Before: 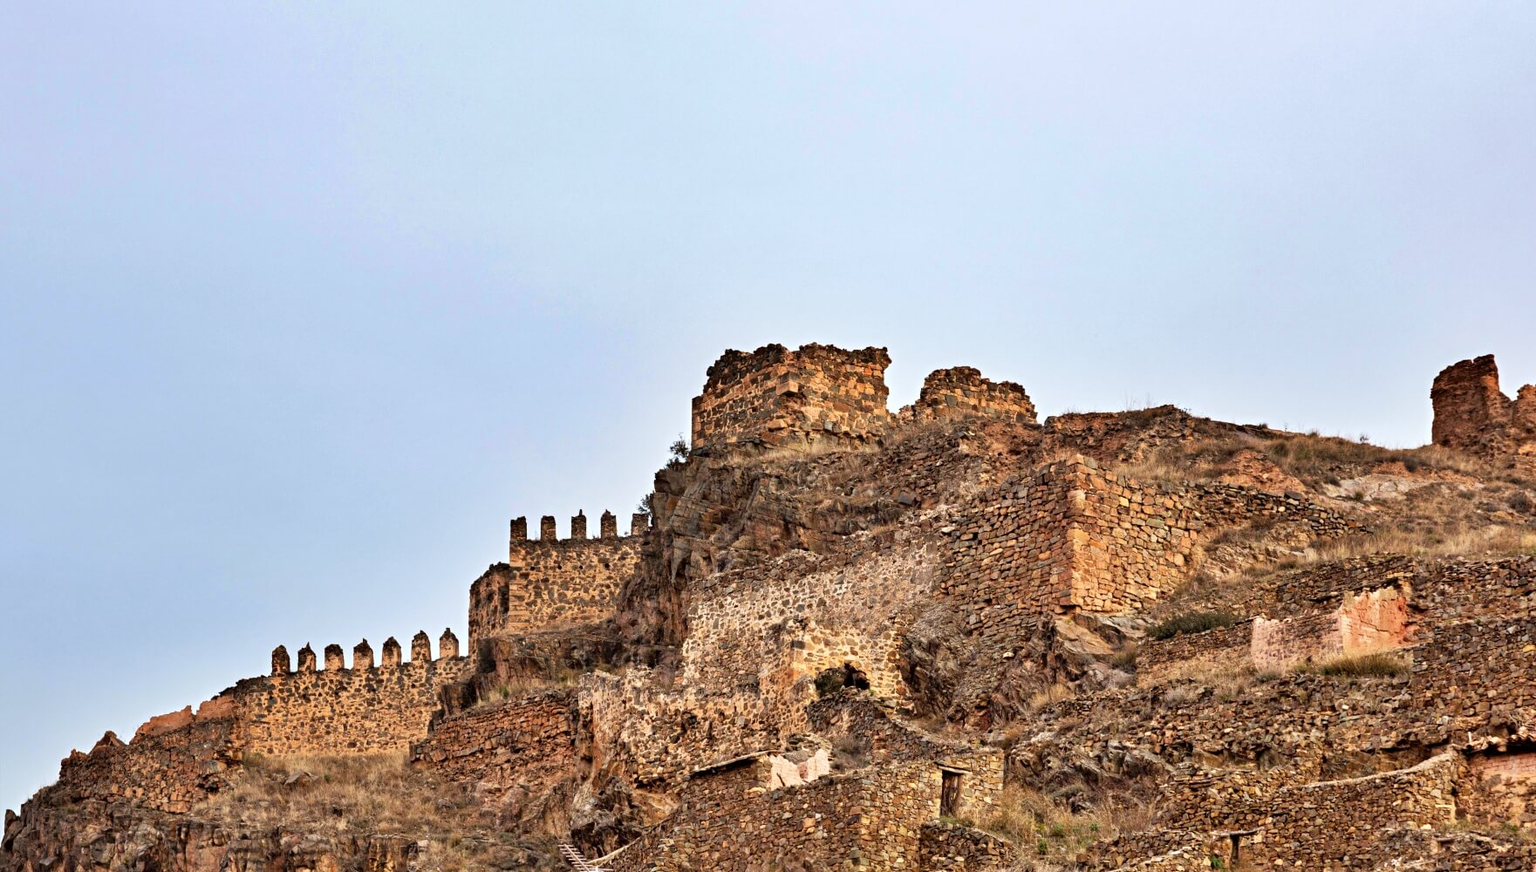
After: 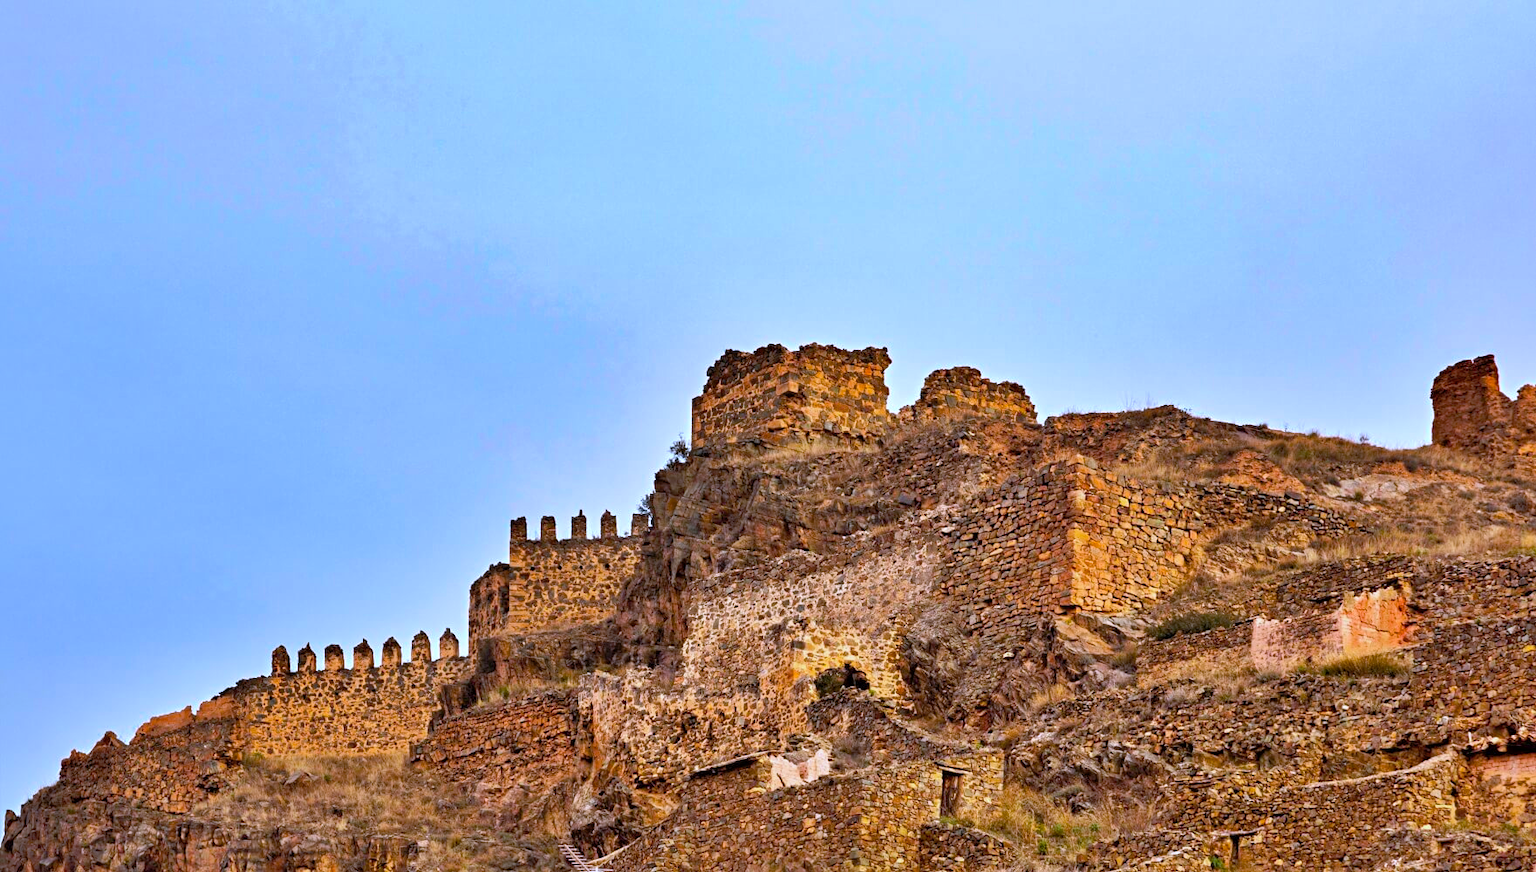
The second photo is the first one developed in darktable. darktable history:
white balance: red 0.967, blue 1.119, emerald 0.756
shadows and highlights: on, module defaults
color balance rgb: linear chroma grading › global chroma 15%, perceptual saturation grading › global saturation 30%
